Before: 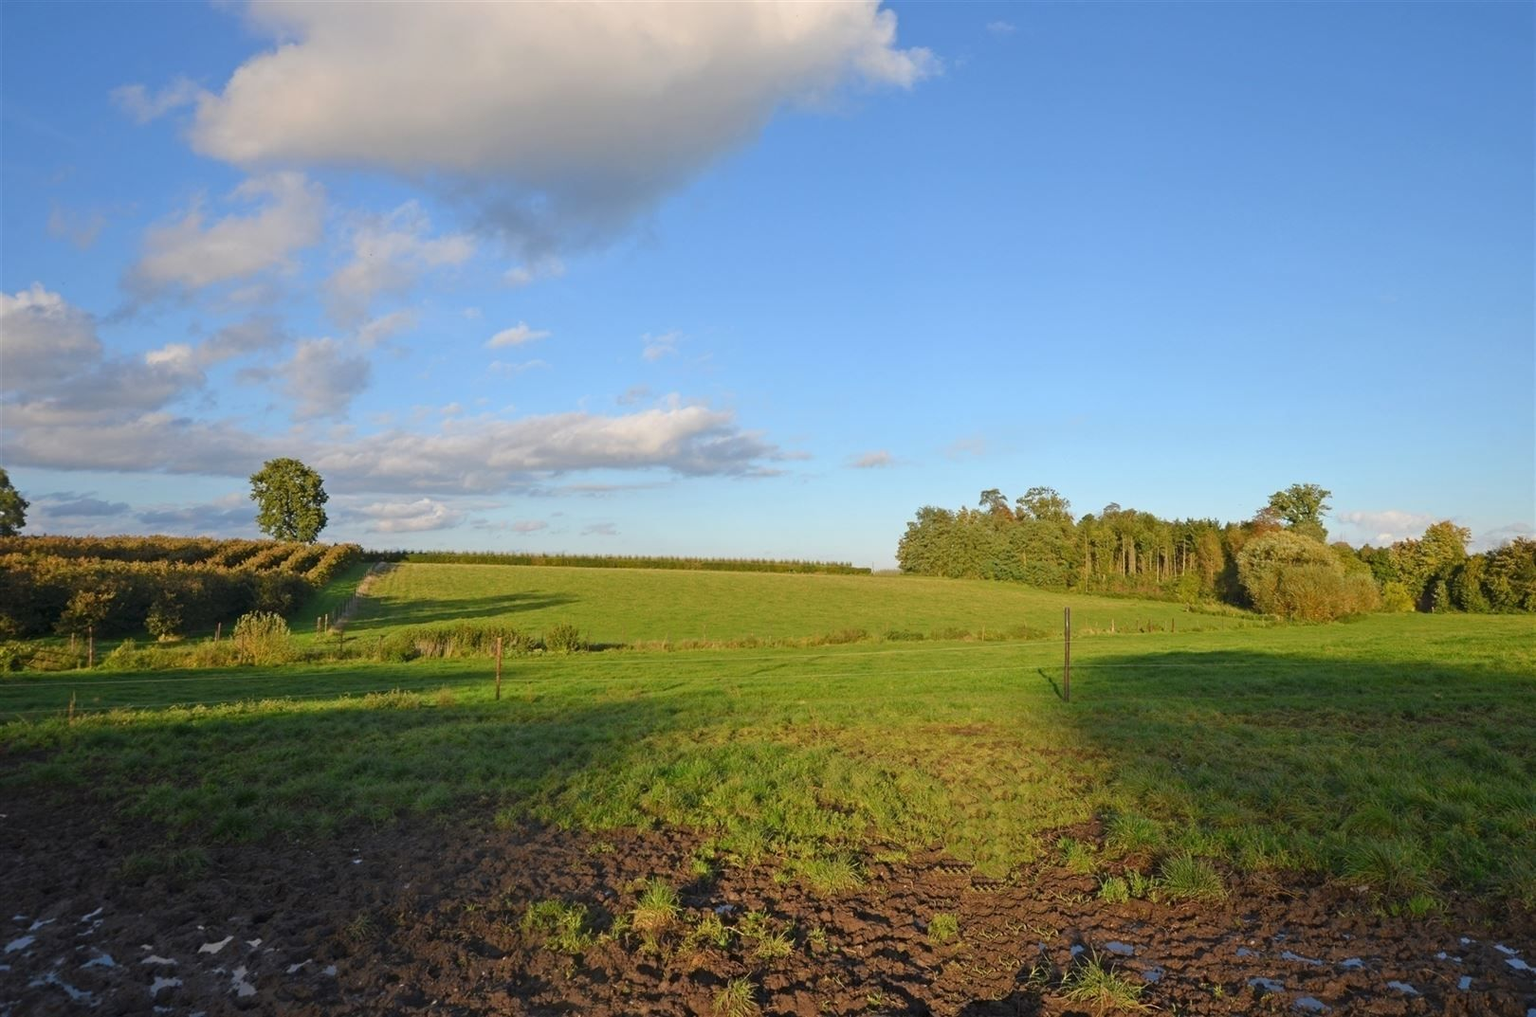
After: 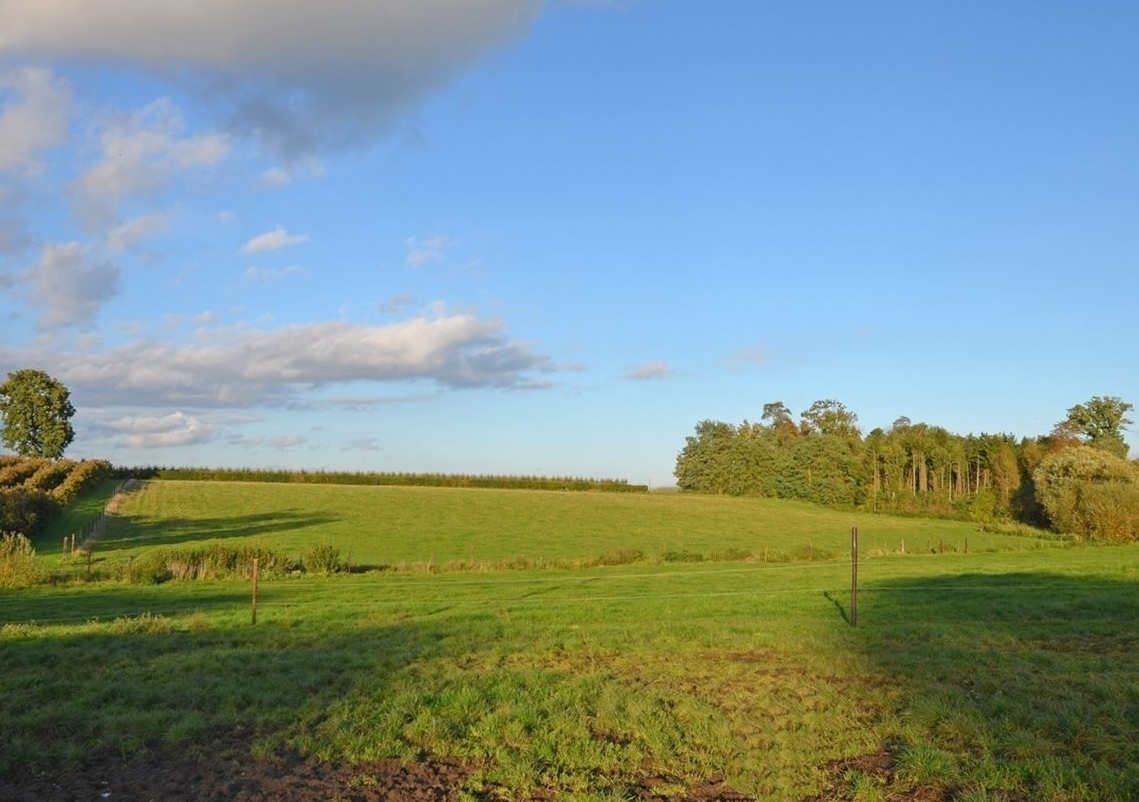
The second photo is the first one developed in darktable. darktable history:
crop and rotate: left 16.762%, top 10.635%, right 12.922%, bottom 14.571%
